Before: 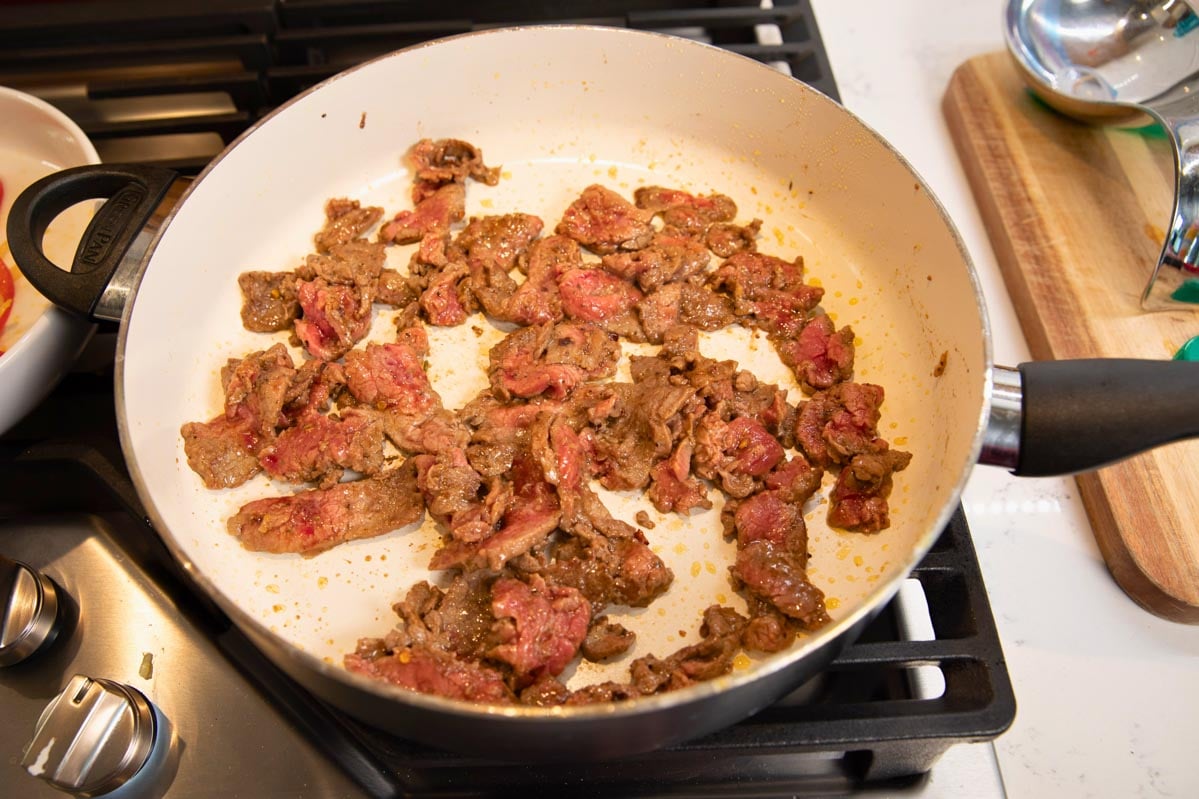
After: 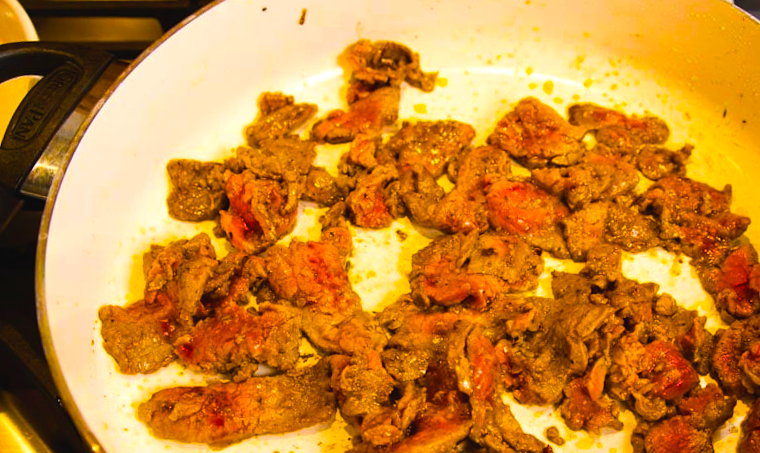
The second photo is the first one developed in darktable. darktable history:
color balance rgb: linear chroma grading › global chroma 14.667%, perceptual saturation grading › global saturation 99.569%, global vibrance 20%
tone equalizer: -8 EV -0.433 EV, -7 EV -0.376 EV, -6 EV -0.294 EV, -5 EV -0.212 EV, -3 EV 0.244 EV, -2 EV 0.347 EV, -1 EV 0.399 EV, +0 EV 0.4 EV, edges refinement/feathering 500, mask exposure compensation -1.57 EV, preserve details no
crop and rotate: angle -4.19°, left 2.167%, top 6.755%, right 27.62%, bottom 30.379%
contrast brightness saturation: contrast -0.078, brightness -0.035, saturation -0.111
